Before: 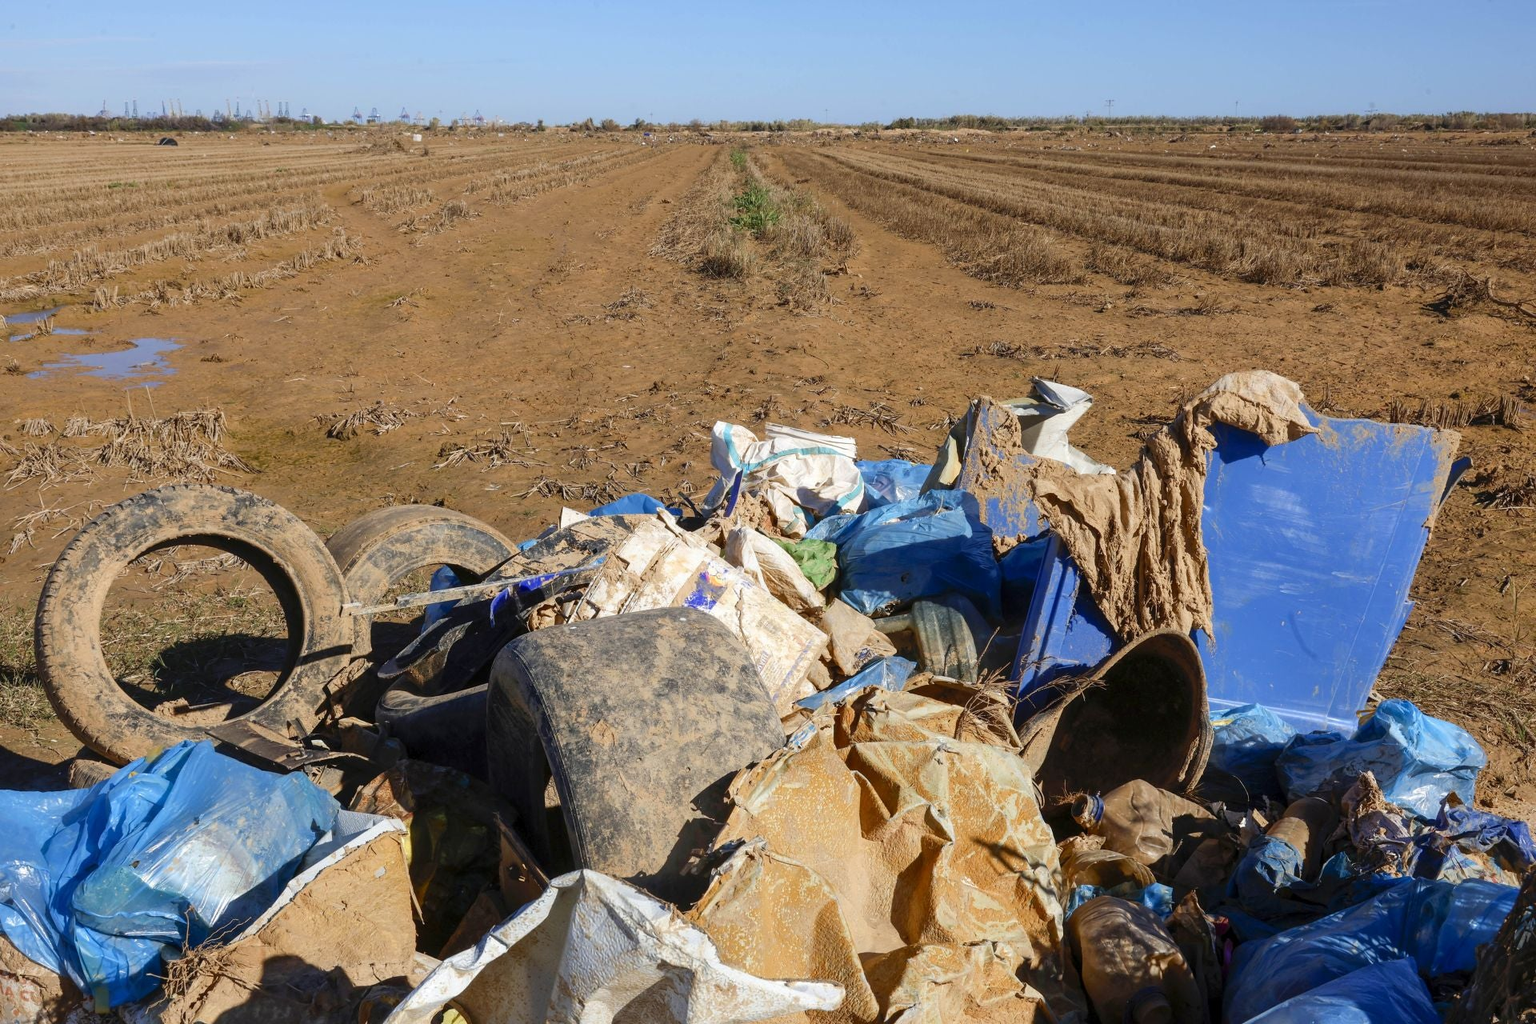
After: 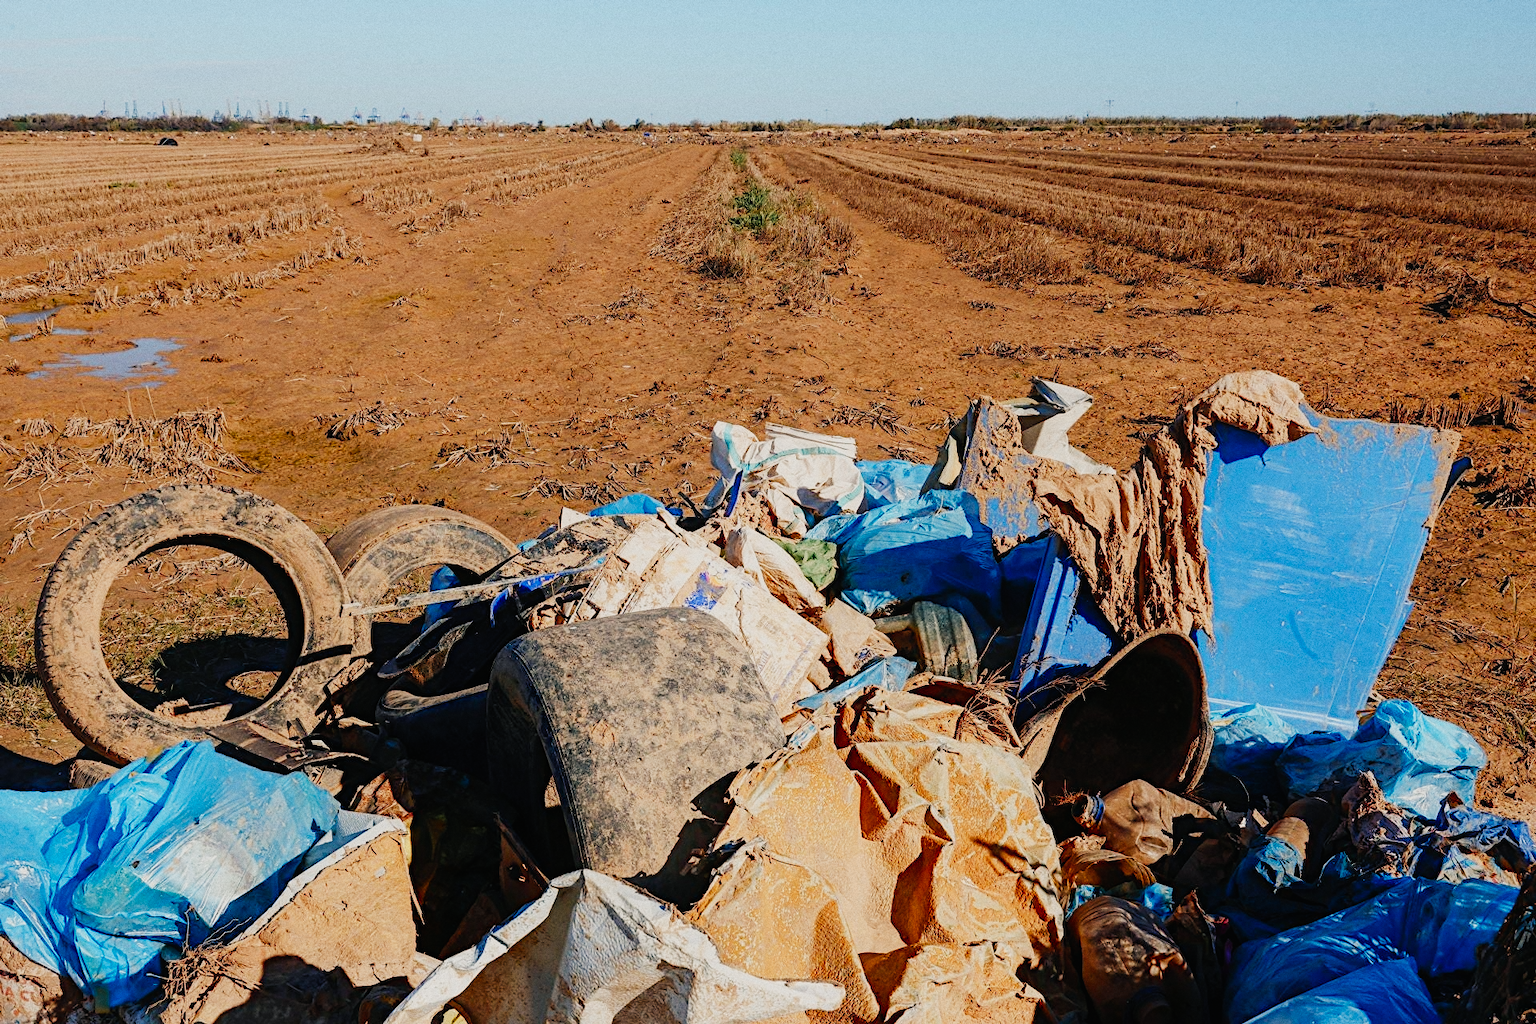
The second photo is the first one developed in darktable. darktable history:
contrast equalizer "negative clarity": octaves 7, y [[0.6 ×6], [0.55 ×6], [0 ×6], [0 ×6], [0 ×6]], mix -0.3
color equalizer "creative | pacific": saturation › orange 1.03, saturation › yellow 0.883, saturation › green 0.883, saturation › blue 1.08, saturation › magenta 1.05, hue › orange -4.88, hue › green 8.78, brightness › red 1.06, brightness › orange 1.08, brightness › yellow 0.916, brightness › green 0.916, brightness › cyan 1.04, brightness › blue 1.12, brightness › magenta 1.07 | blend: blend mode normal, opacity 100%; mask: uniform (no mask)
diffuse or sharpen "_builtin_sharpen demosaicing | AA filter": edge sensitivity 1, 1st order anisotropy 100%, 2nd order anisotropy 100%, 3rd order anisotropy 100%, 4th order anisotropy 100%, 1st order speed -25%, 2nd order speed -25%, 3rd order speed -25%, 4th order speed -25%
diffuse or sharpen "bloom 20%": radius span 32, 1st order speed 50%, 2nd order speed 50%, 3rd order speed 50%, 4th order speed 50% | blend: blend mode normal, opacity 20%; mask: uniform (no mask)
exposure "auto exposure": compensate highlight preservation false
grain "film": coarseness 0.09 ISO
rgb primaries "creative | pacific": red hue -0.042, red purity 1.1, green hue 0.047, green purity 1.12, blue hue -0.089, blue purity 0.937
sigmoid: contrast 1.7, skew -0.2, preserve hue 0%, red attenuation 0.1, red rotation 0.035, green attenuation 0.1, green rotation -0.017, blue attenuation 0.15, blue rotation -0.052, base primaries Rec2020
color balance rgb "creative | pacific film": shadows lift › chroma 2%, shadows lift › hue 219.6°, power › hue 313.2°, highlights gain › chroma 3%, highlights gain › hue 75.6°, global offset › luminance 0.5%, perceptual saturation grading › global saturation 15.33%, perceptual saturation grading › highlights -19.33%, perceptual saturation grading › shadows 20%, global vibrance 20%
